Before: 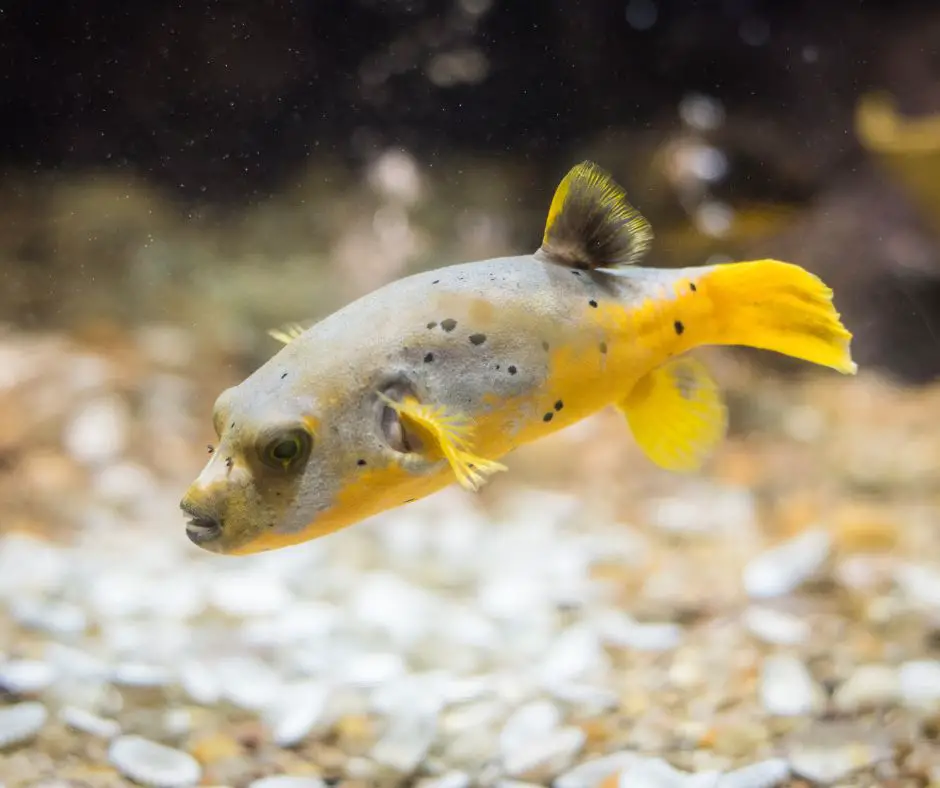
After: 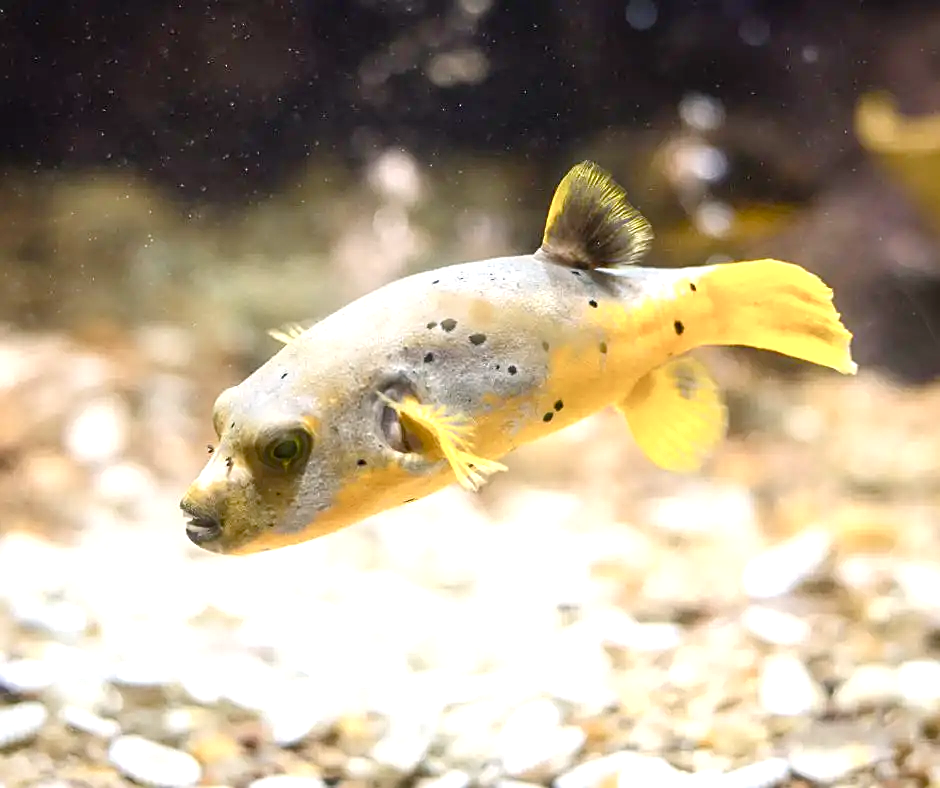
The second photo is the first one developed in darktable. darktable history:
sharpen: on, module defaults
tone equalizer: -8 EV -0.547 EV
shadows and highlights: shadows 37.36, highlights -26.85, soften with gaussian
exposure: exposure 0.604 EV, compensate exposure bias true, compensate highlight preservation false
color balance rgb: power › hue 74.4°, highlights gain › luminance 7.402%, highlights gain › chroma 0.94%, highlights gain › hue 49.67°, linear chroma grading › global chroma 14.842%, perceptual saturation grading › global saturation 0.11%, perceptual saturation grading › highlights -30.066%, perceptual saturation grading › shadows 19.919%
